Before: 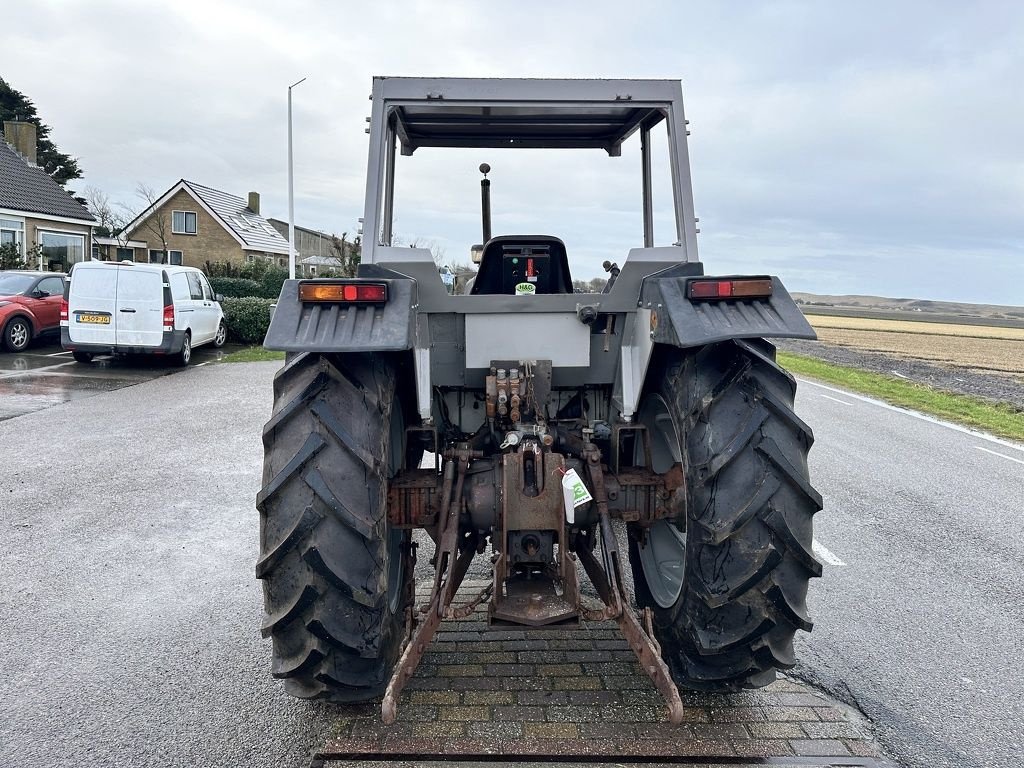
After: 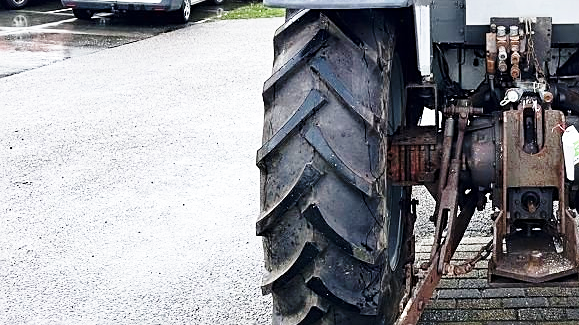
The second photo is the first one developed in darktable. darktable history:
sharpen: on, module defaults
base curve: curves: ch0 [(0, 0) (0.026, 0.03) (0.109, 0.232) (0.351, 0.748) (0.669, 0.968) (1, 1)], preserve colors none
crop: top 44.782%, right 43.383%, bottom 12.838%
